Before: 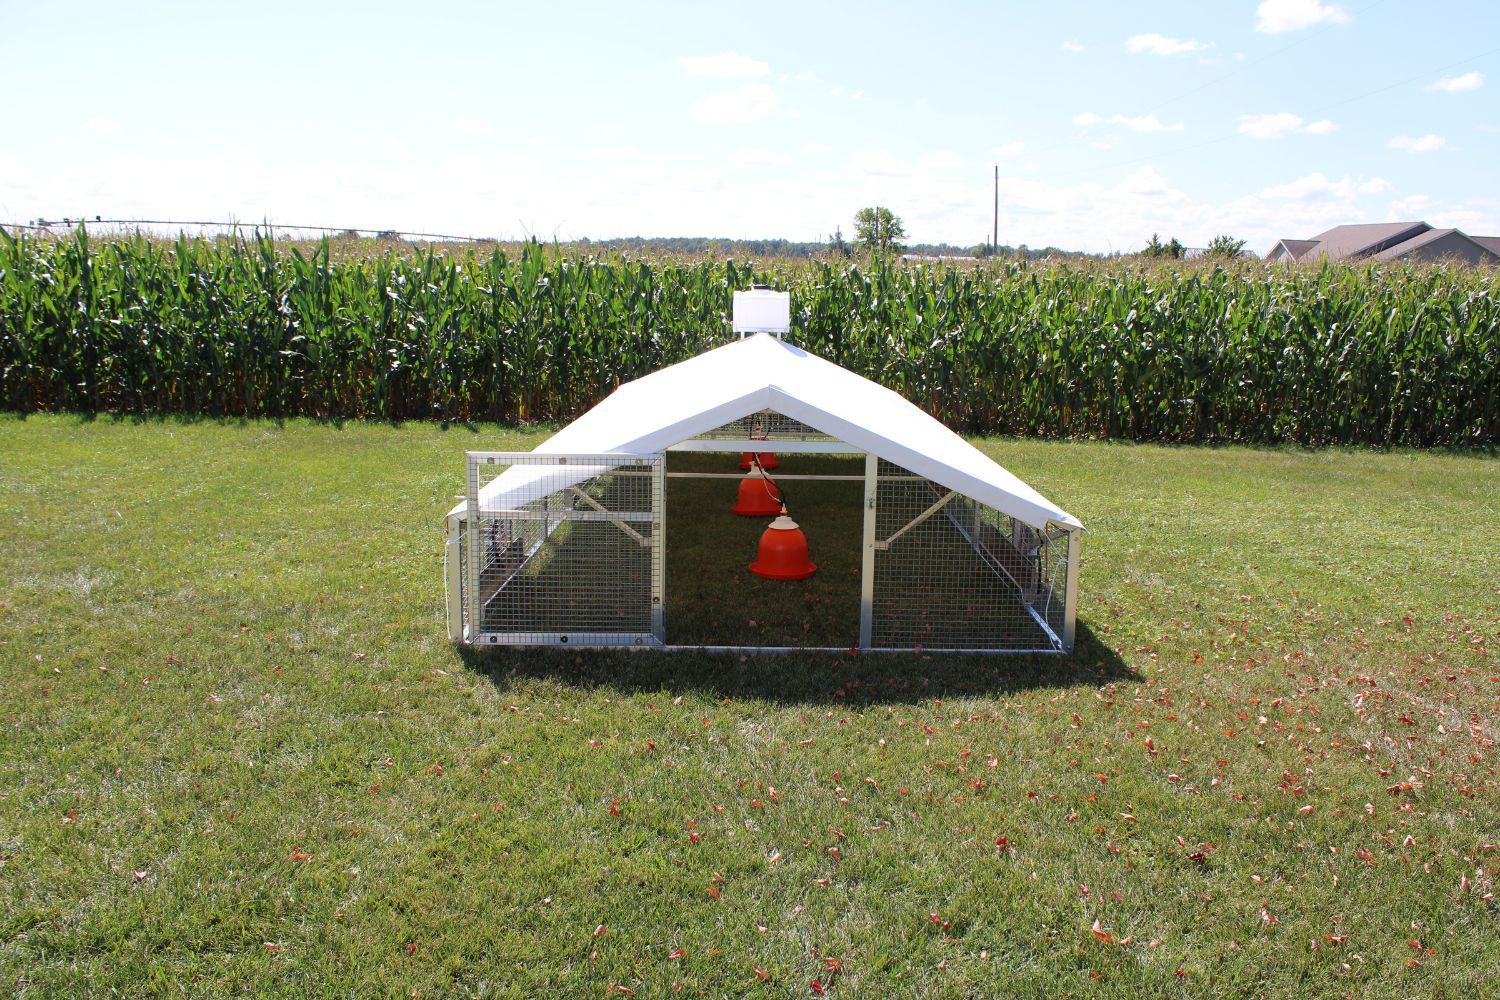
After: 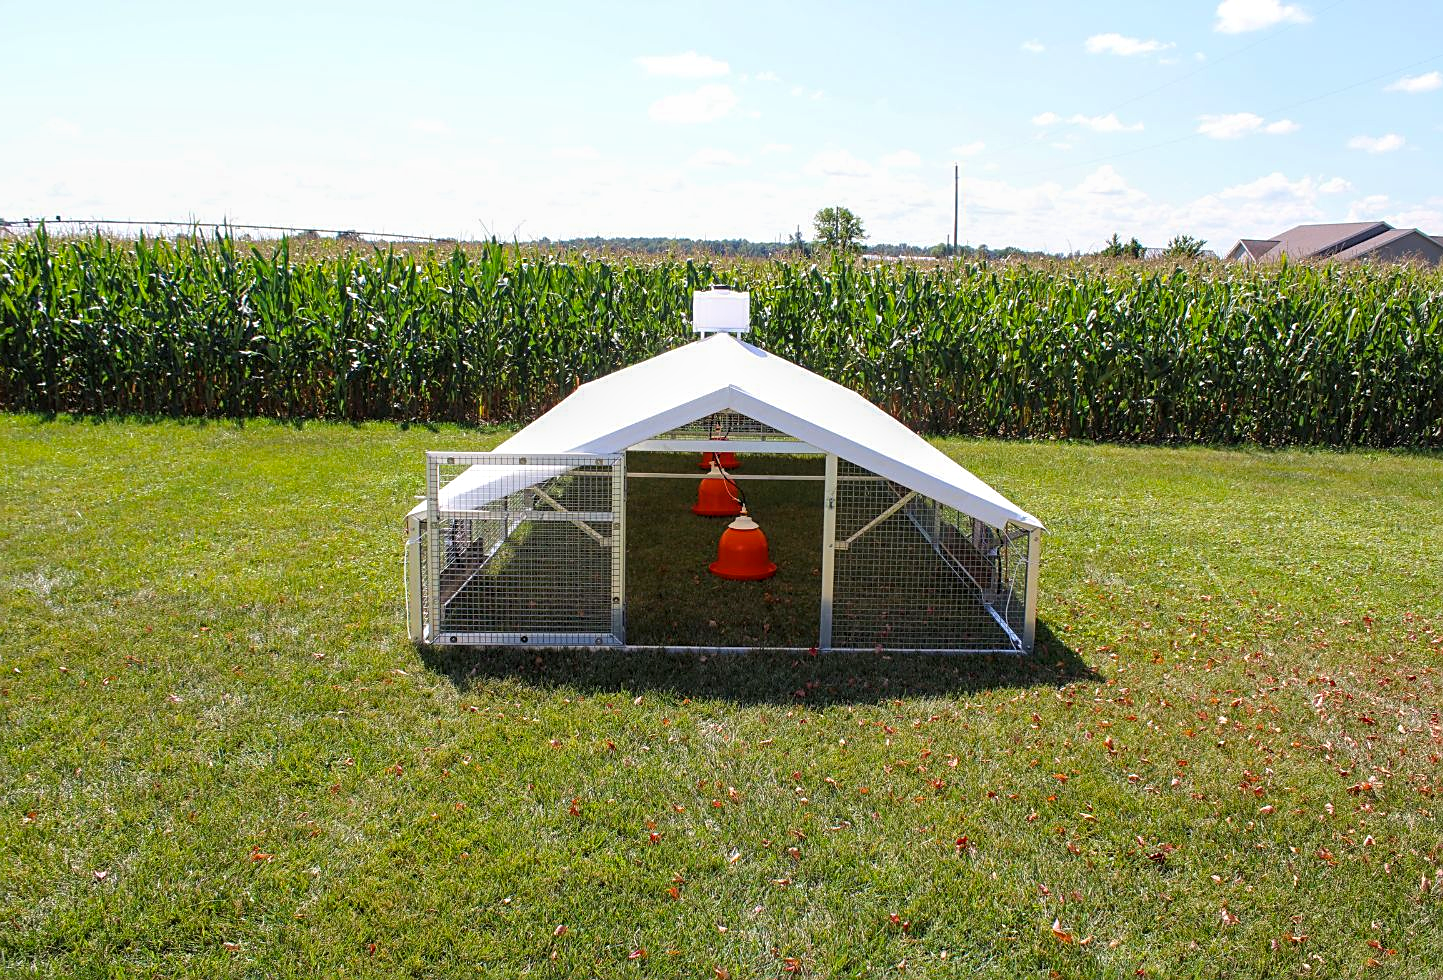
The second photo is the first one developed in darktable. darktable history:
local contrast: on, module defaults
sharpen: on, module defaults
color balance rgb: perceptual saturation grading › global saturation 29.552%
crop and rotate: left 2.73%, right 1.049%, bottom 1.92%
